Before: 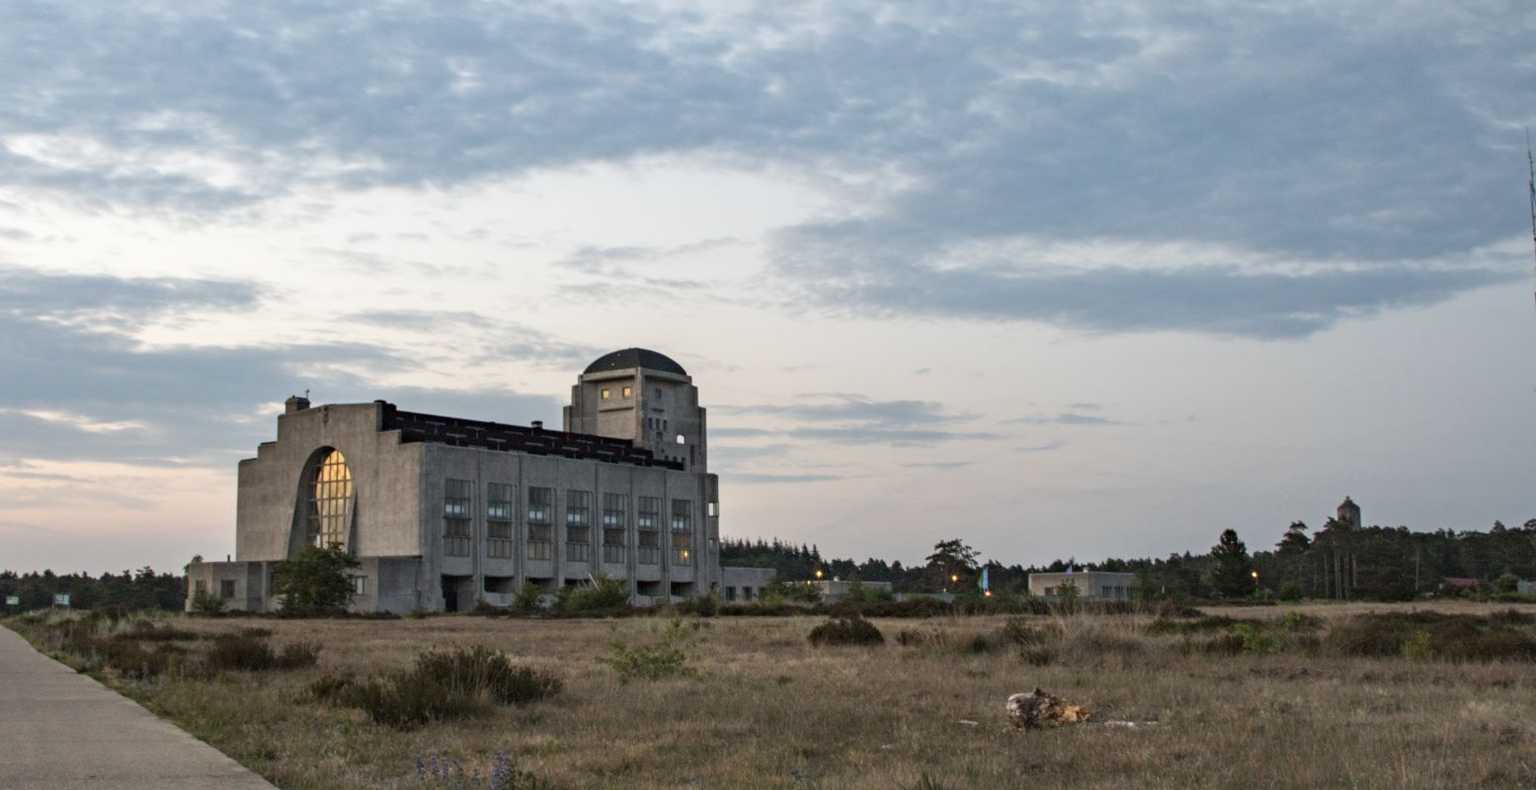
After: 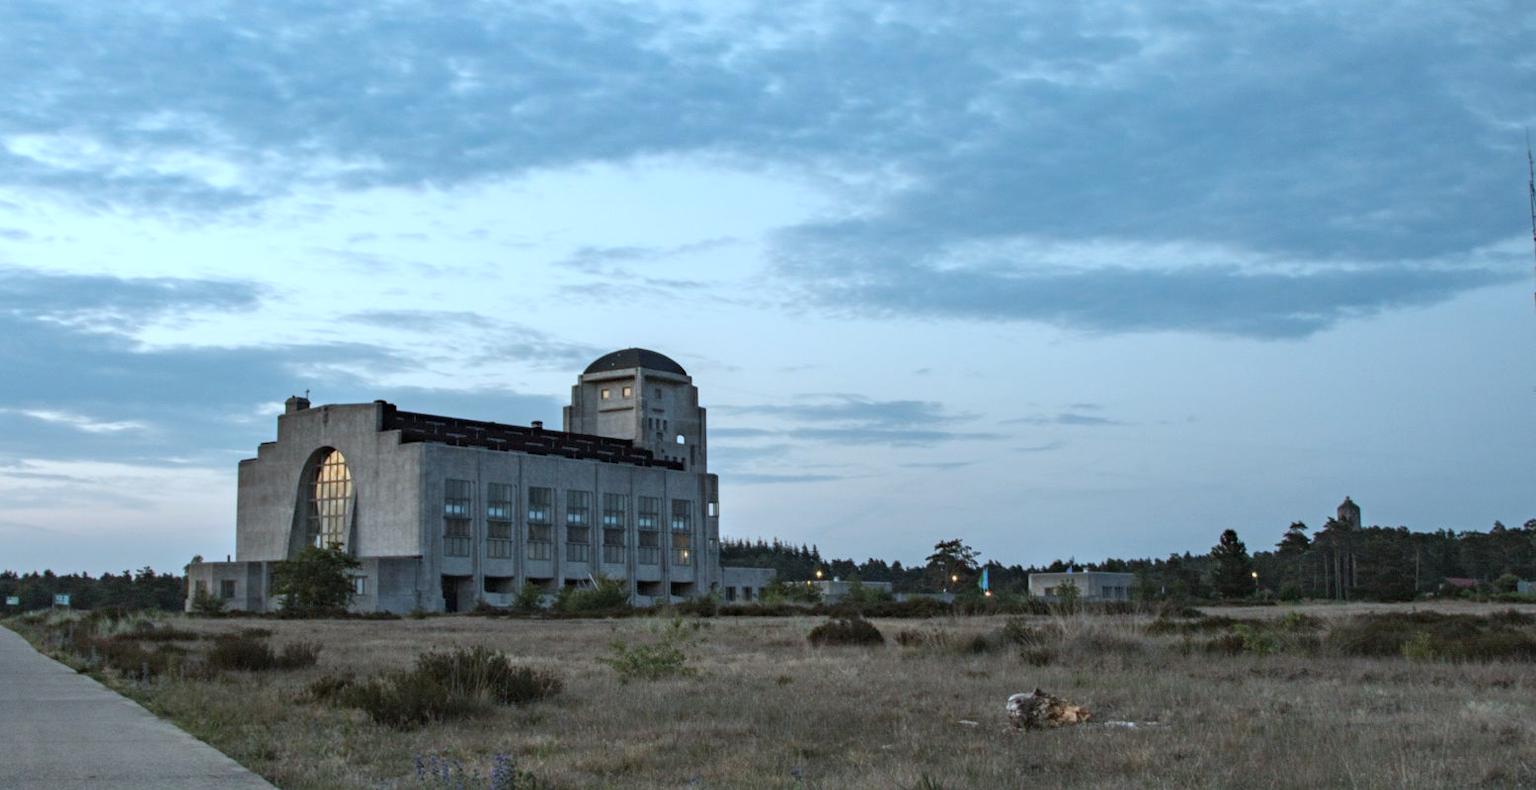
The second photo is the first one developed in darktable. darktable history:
color correction: highlights a* -9.78, highlights b* -21.01
